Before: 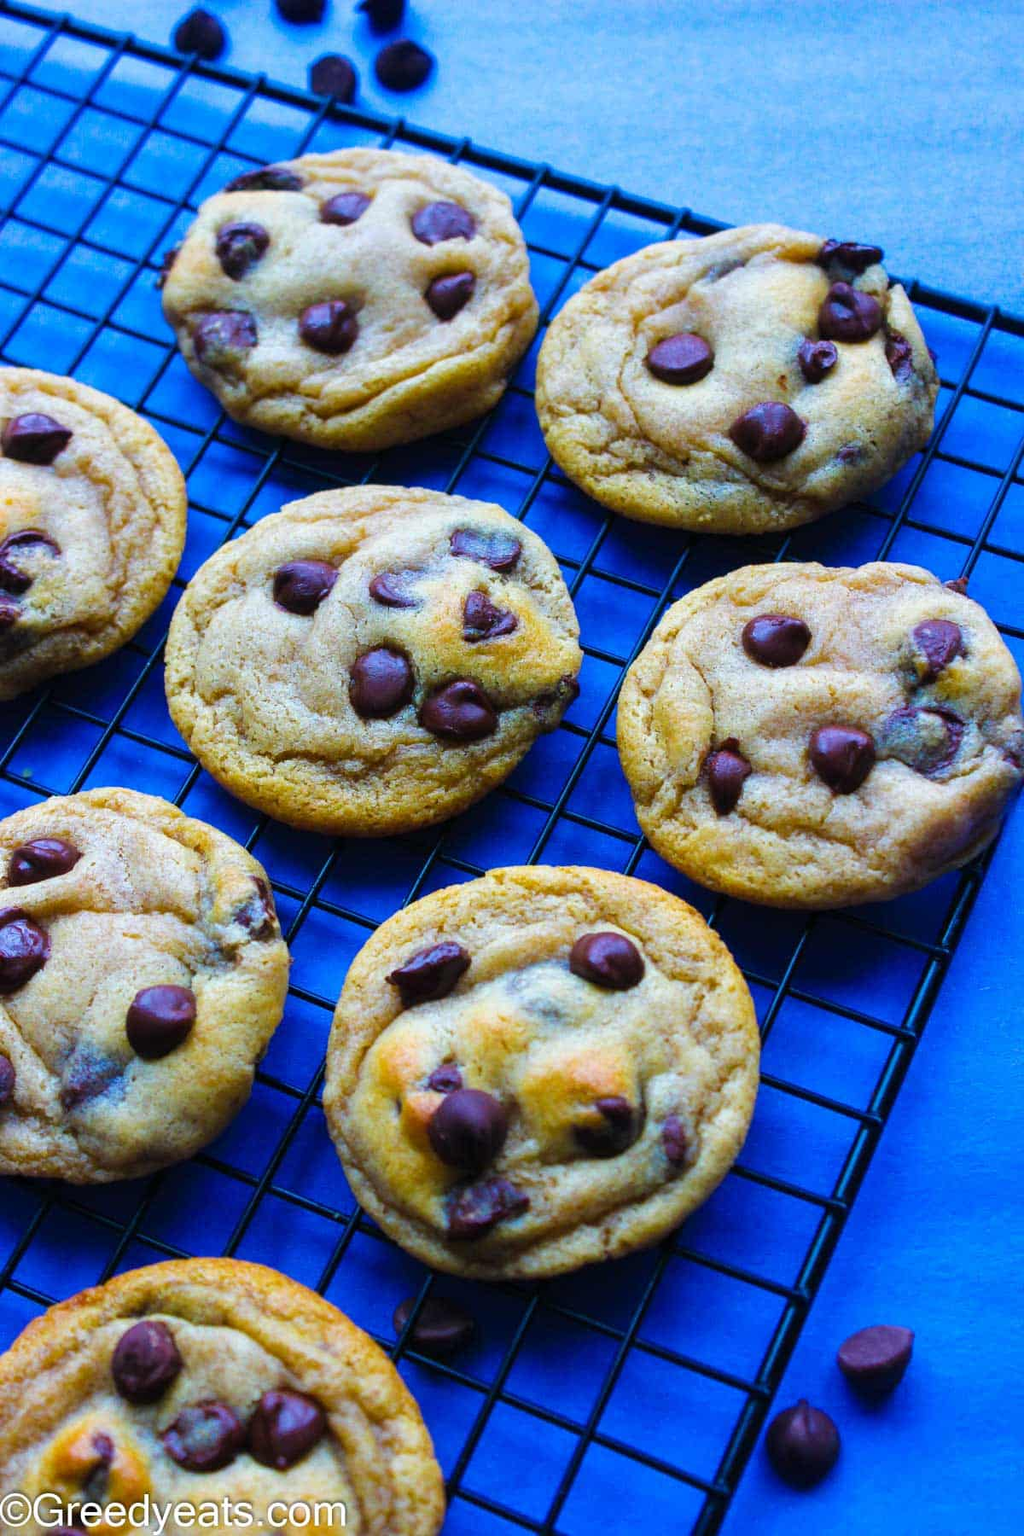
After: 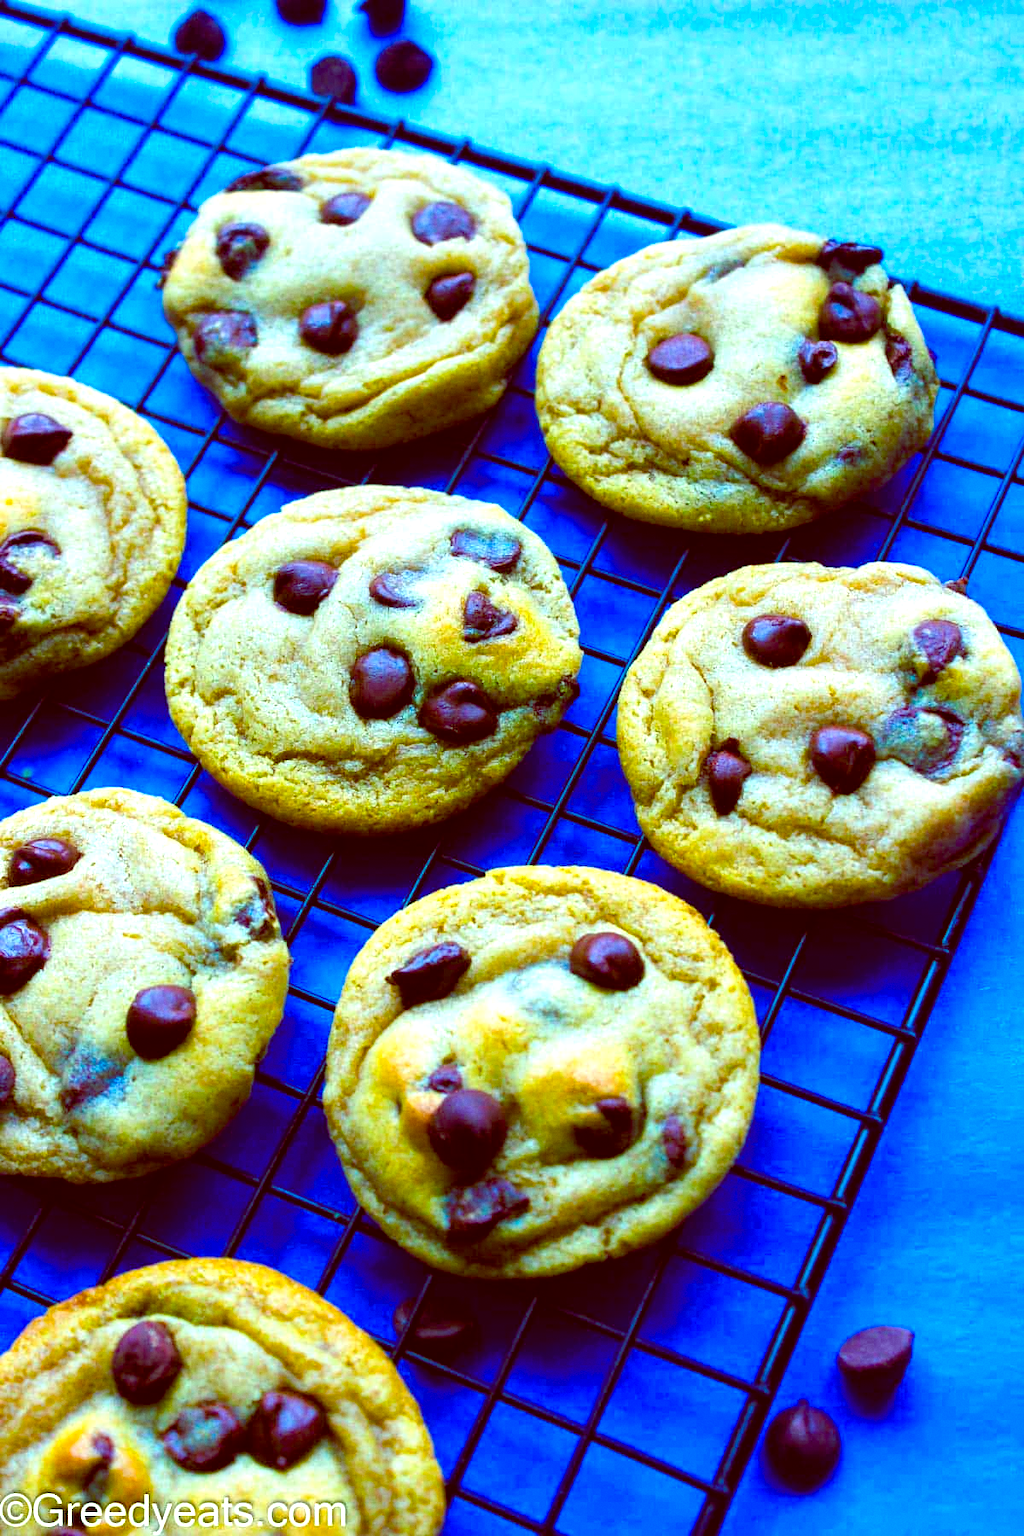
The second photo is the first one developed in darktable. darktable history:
exposure: exposure 0.648 EV, compensate highlight preservation false
grain: coarseness 0.09 ISO, strength 10%
color balance rgb: linear chroma grading › global chroma 8.12%, perceptual saturation grading › global saturation 9.07%, perceptual saturation grading › highlights -13.84%, perceptual saturation grading › mid-tones 14.88%, perceptual saturation grading › shadows 22.8%, perceptual brilliance grading › highlights 2.61%, global vibrance 12.07%
color balance: lift [1, 1.015, 0.987, 0.985], gamma [1, 0.959, 1.042, 0.958], gain [0.927, 0.938, 1.072, 0.928], contrast 1.5%
